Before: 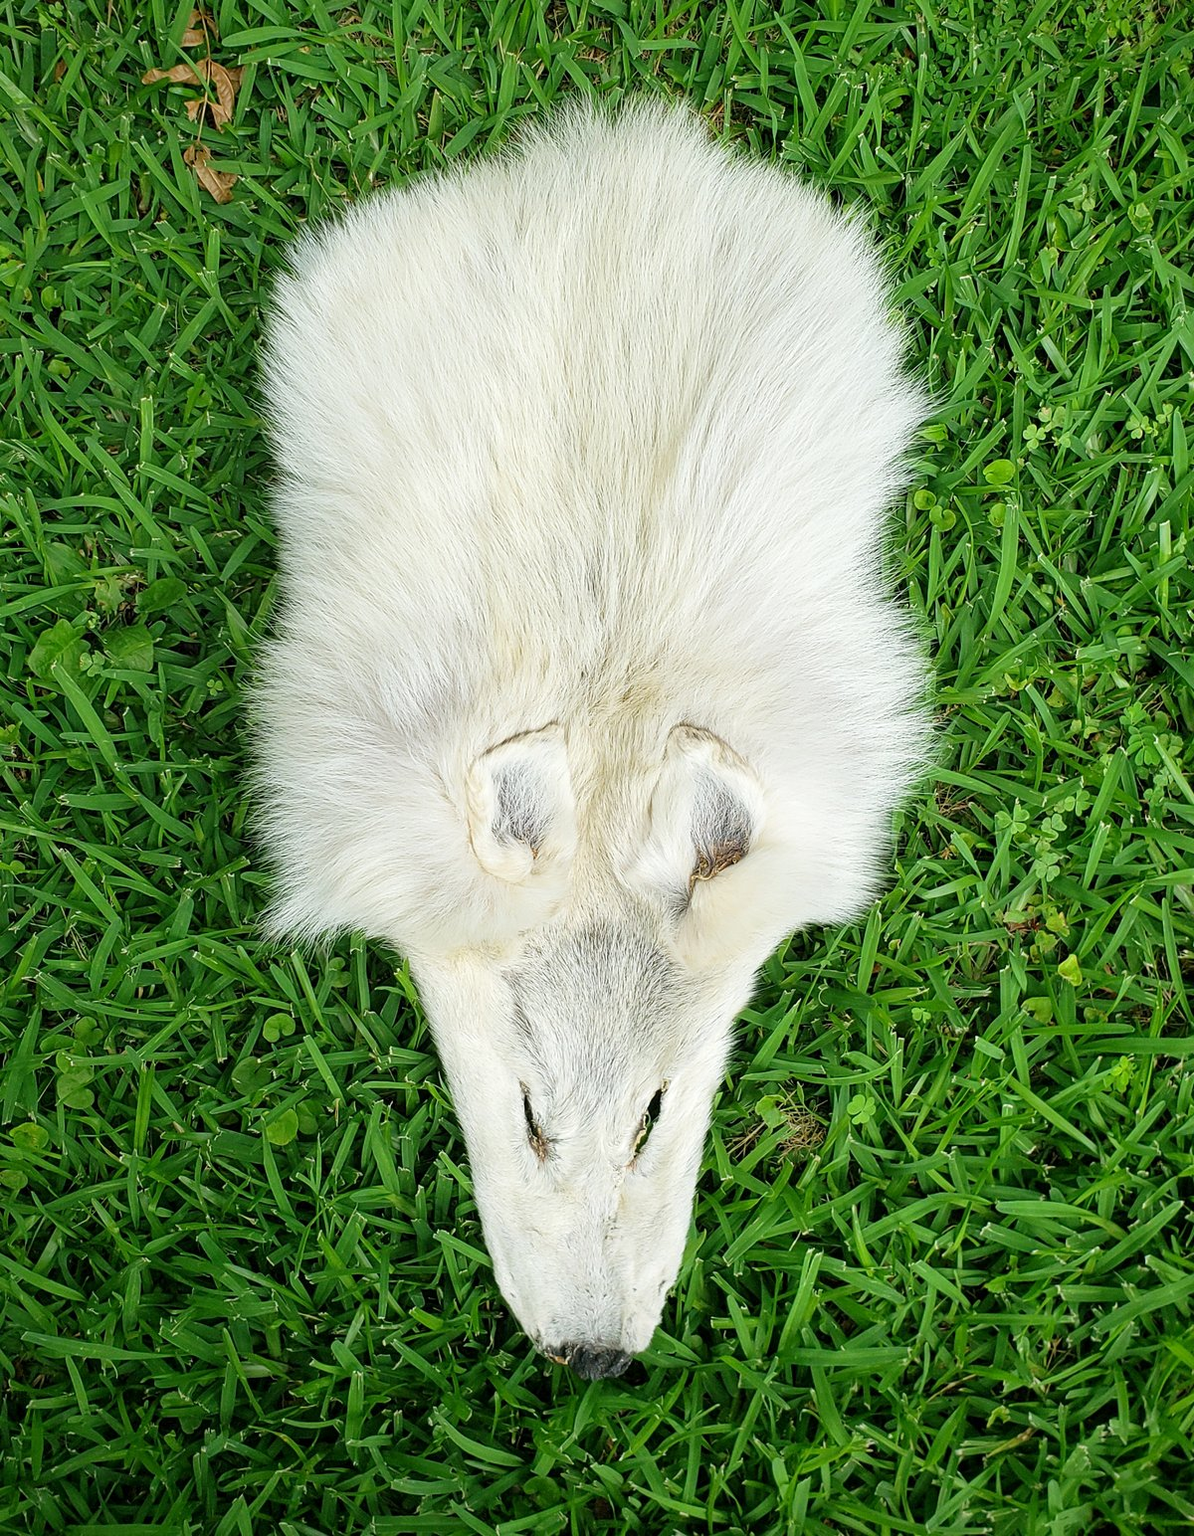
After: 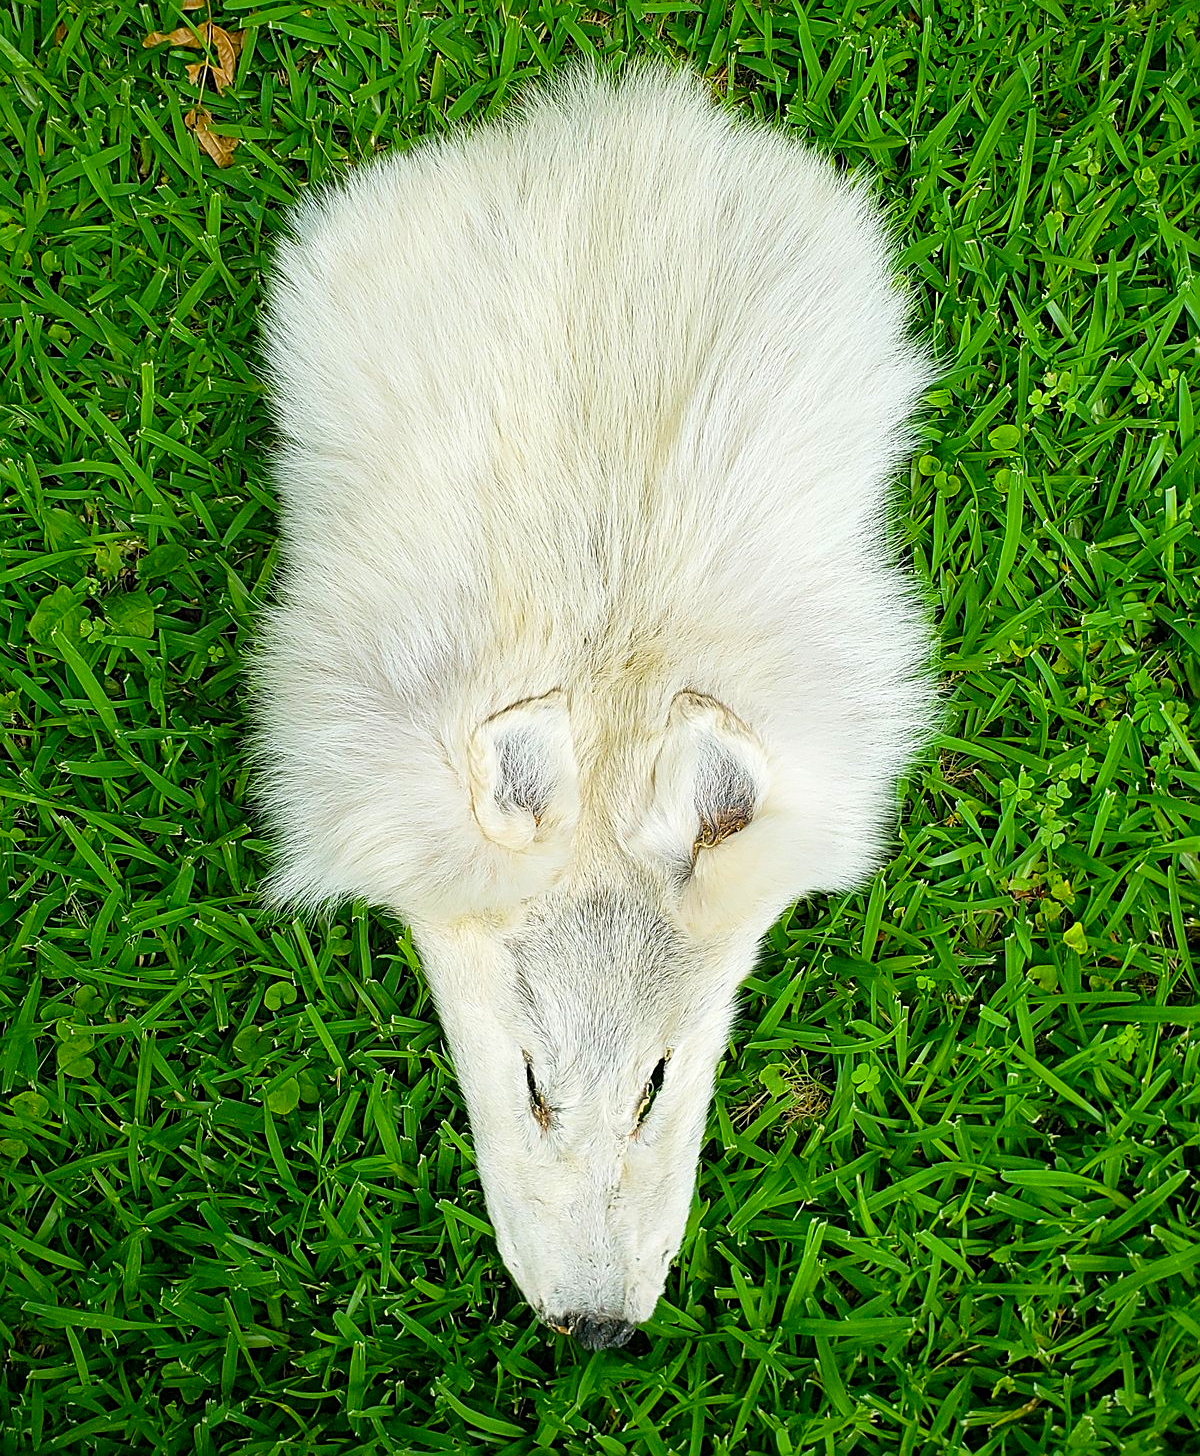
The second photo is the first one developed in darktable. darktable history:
crop and rotate: top 2.401%, bottom 3.244%
sharpen: on, module defaults
color balance rgb: perceptual saturation grading › global saturation 30.05%, global vibrance 20.766%
